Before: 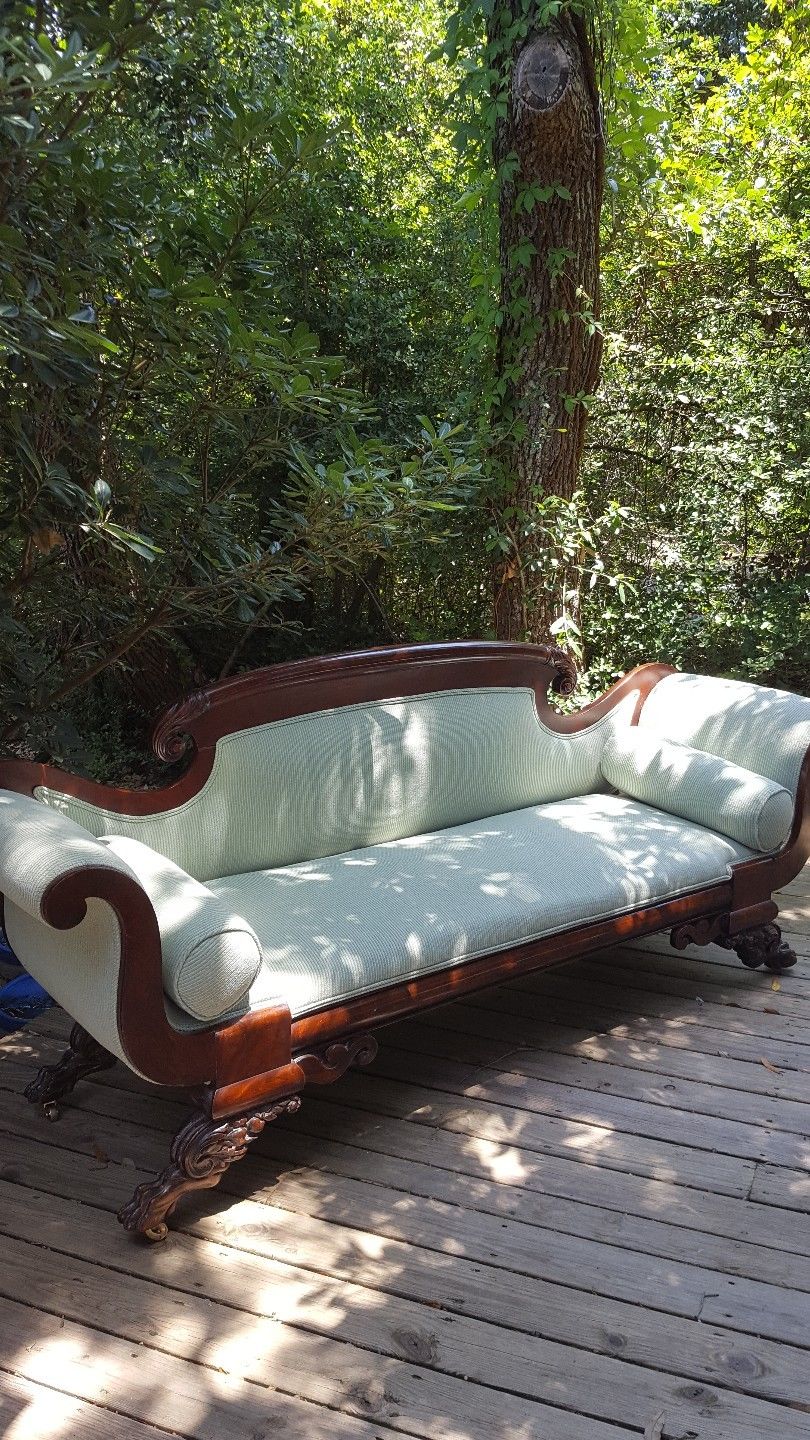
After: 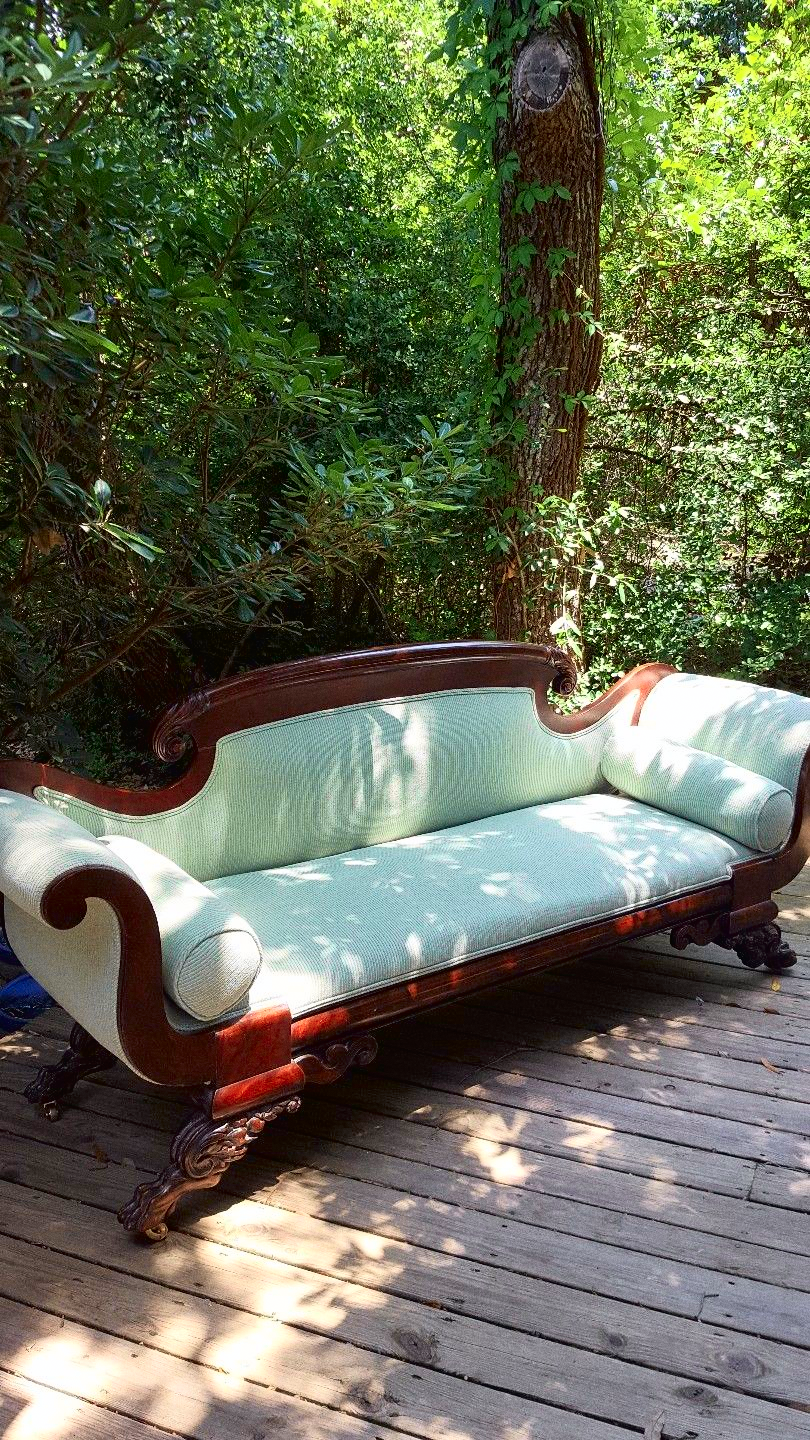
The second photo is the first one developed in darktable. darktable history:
grain: coarseness 3.21 ISO
tone curve: curves: ch0 [(0, 0.013) (0.054, 0.018) (0.205, 0.191) (0.289, 0.292) (0.39, 0.424) (0.493, 0.551) (0.647, 0.752) (0.796, 0.887) (1, 0.998)]; ch1 [(0, 0) (0.371, 0.339) (0.477, 0.452) (0.494, 0.495) (0.501, 0.501) (0.51, 0.516) (0.54, 0.557) (0.572, 0.605) (0.625, 0.687) (0.774, 0.841) (1, 1)]; ch2 [(0, 0) (0.32, 0.281) (0.403, 0.399) (0.441, 0.428) (0.47, 0.469) (0.498, 0.496) (0.524, 0.543) (0.551, 0.579) (0.633, 0.665) (0.7, 0.711) (1, 1)], color space Lab, independent channels, preserve colors none
